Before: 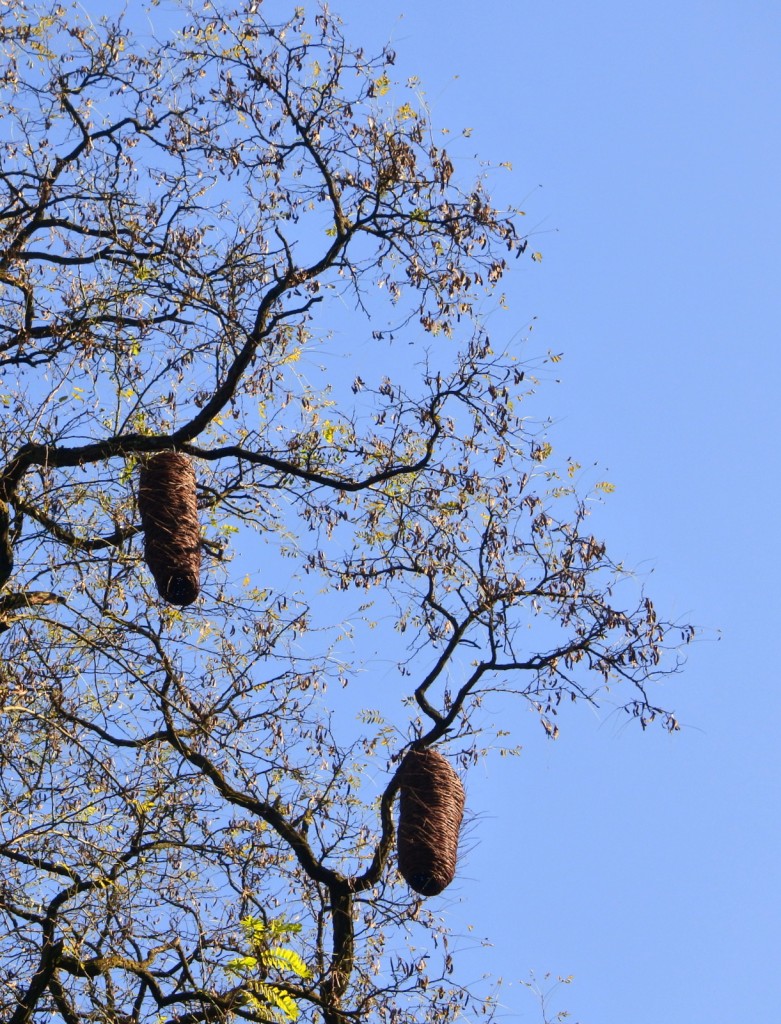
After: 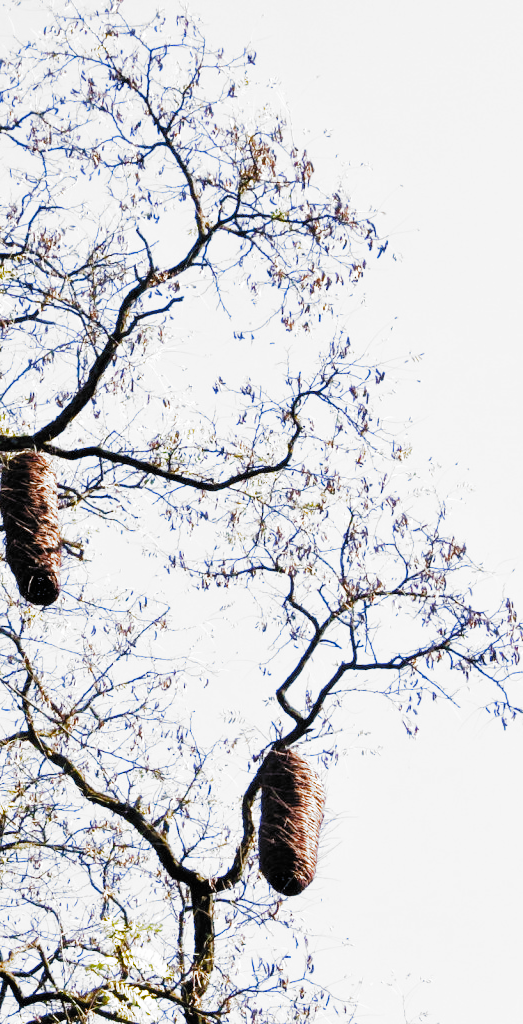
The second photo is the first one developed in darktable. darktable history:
crop and rotate: left 17.831%, right 15.114%
filmic rgb: black relative exposure -5.03 EV, white relative exposure 3.95 EV, hardness 2.9, contrast 1.193, highlights saturation mix -28.54%, add noise in highlights 0, preserve chrominance no, color science v3 (2019), use custom middle-gray values true, contrast in highlights soft
exposure: black level correction 0, exposure 1.977 EV, compensate highlight preservation false
